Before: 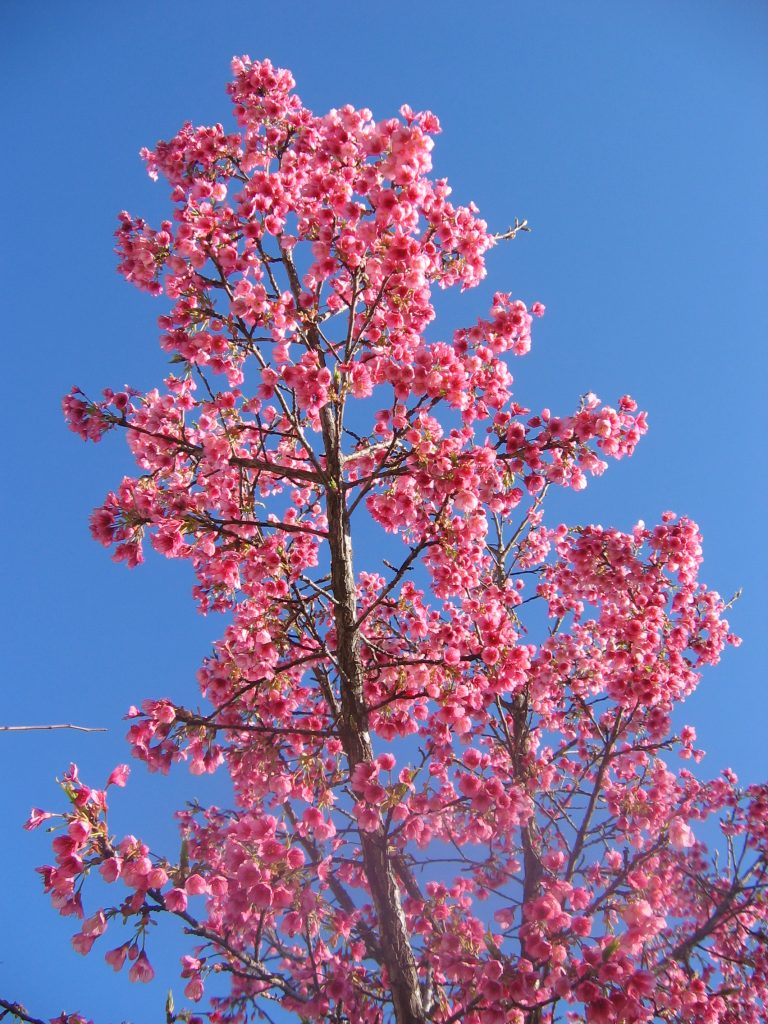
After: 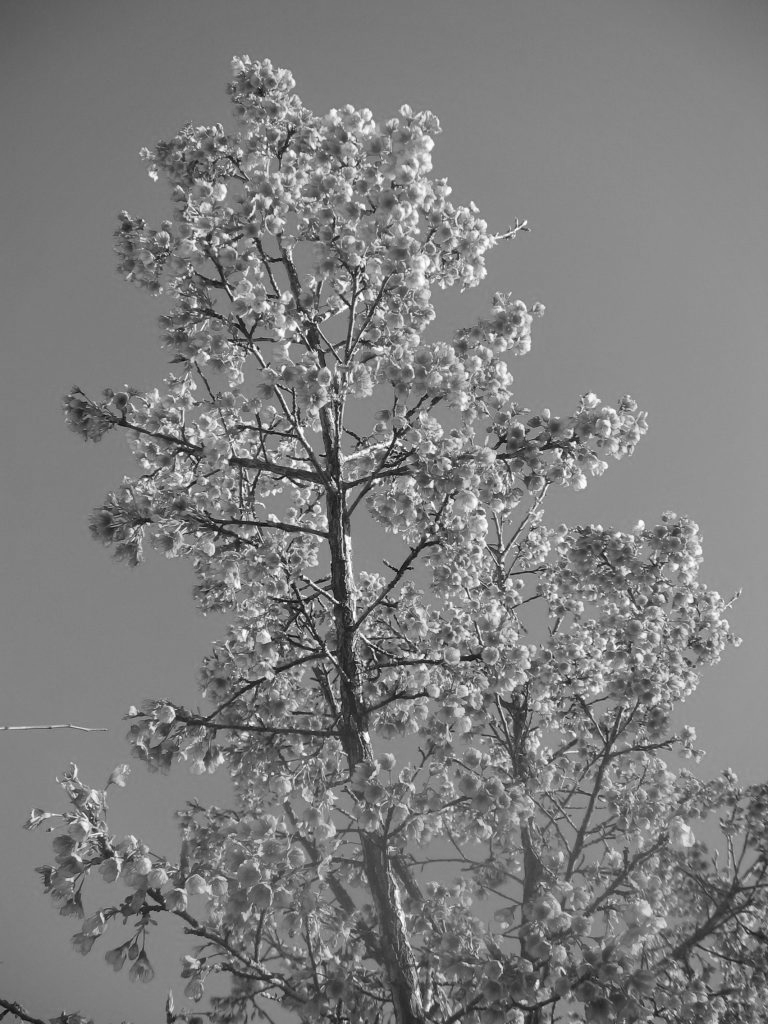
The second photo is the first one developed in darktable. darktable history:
vignetting: brightness -0.233, saturation 0.141
monochrome: a -74.22, b 78.2
exposure: exposure 0.4 EV, compensate highlight preservation false
